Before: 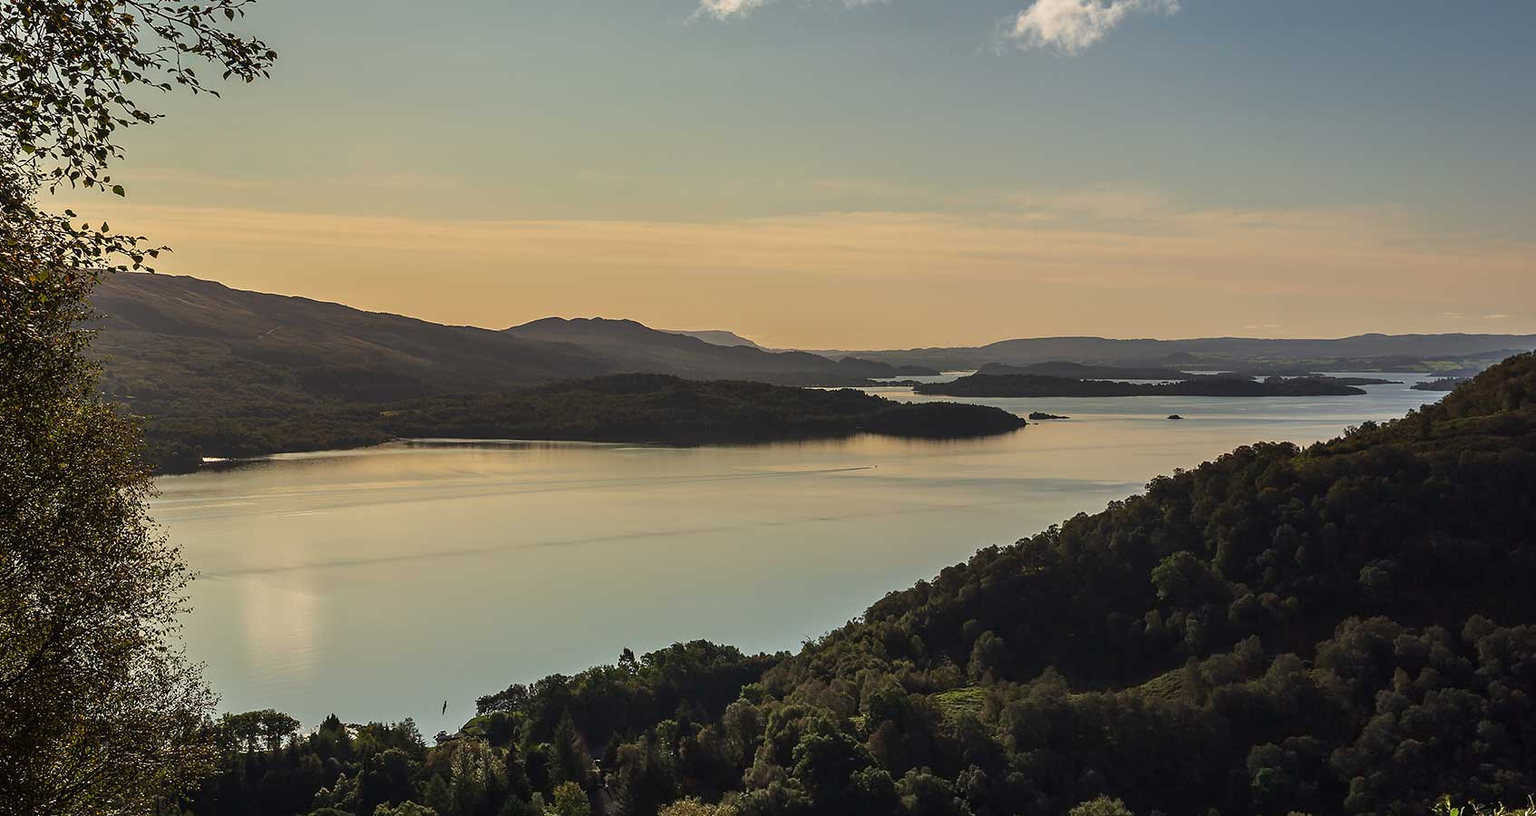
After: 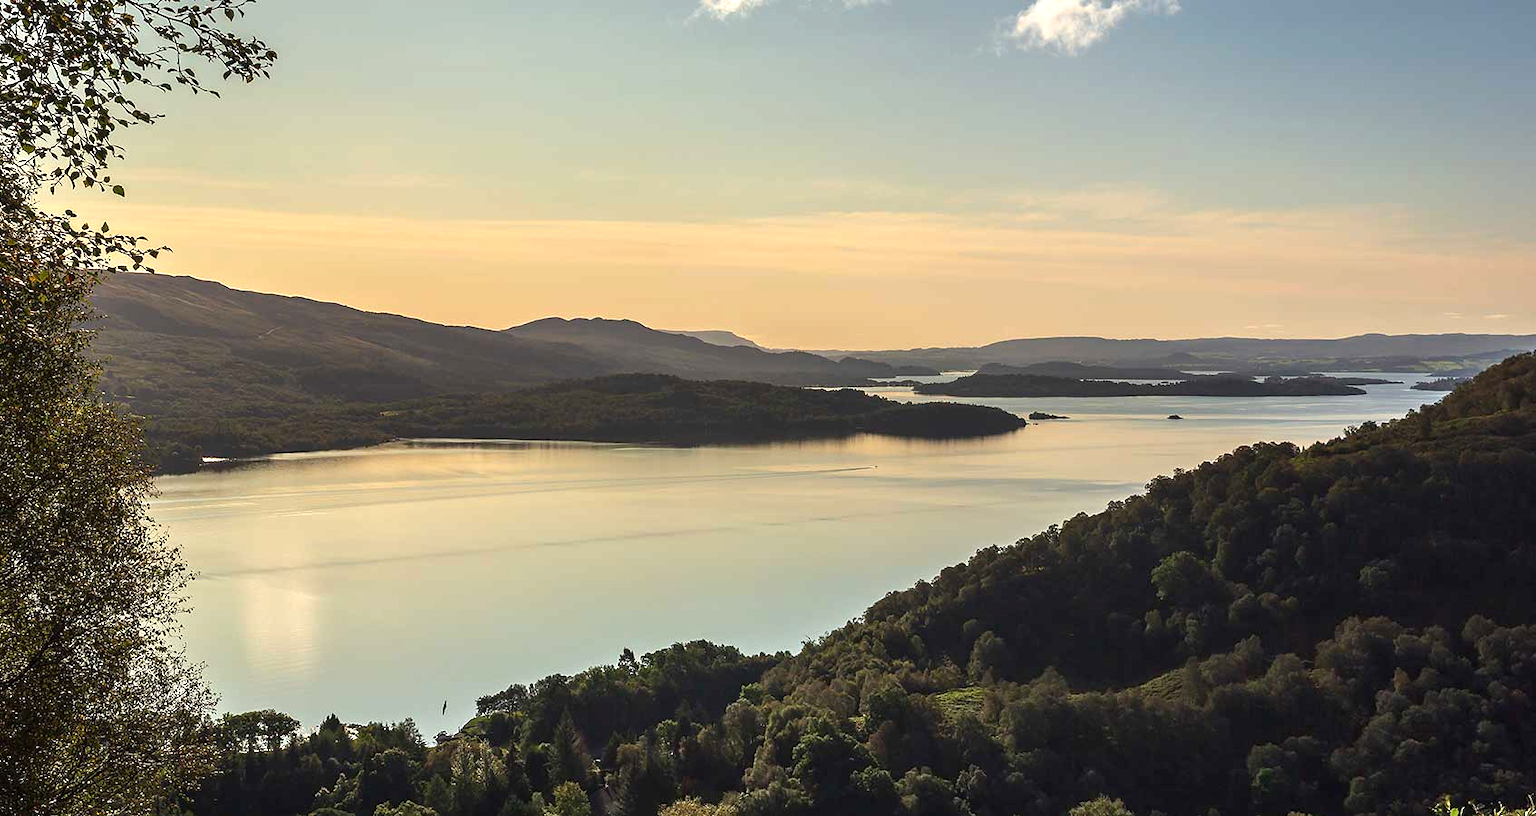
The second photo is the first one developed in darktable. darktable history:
exposure: exposure 0.703 EV, compensate highlight preservation false
